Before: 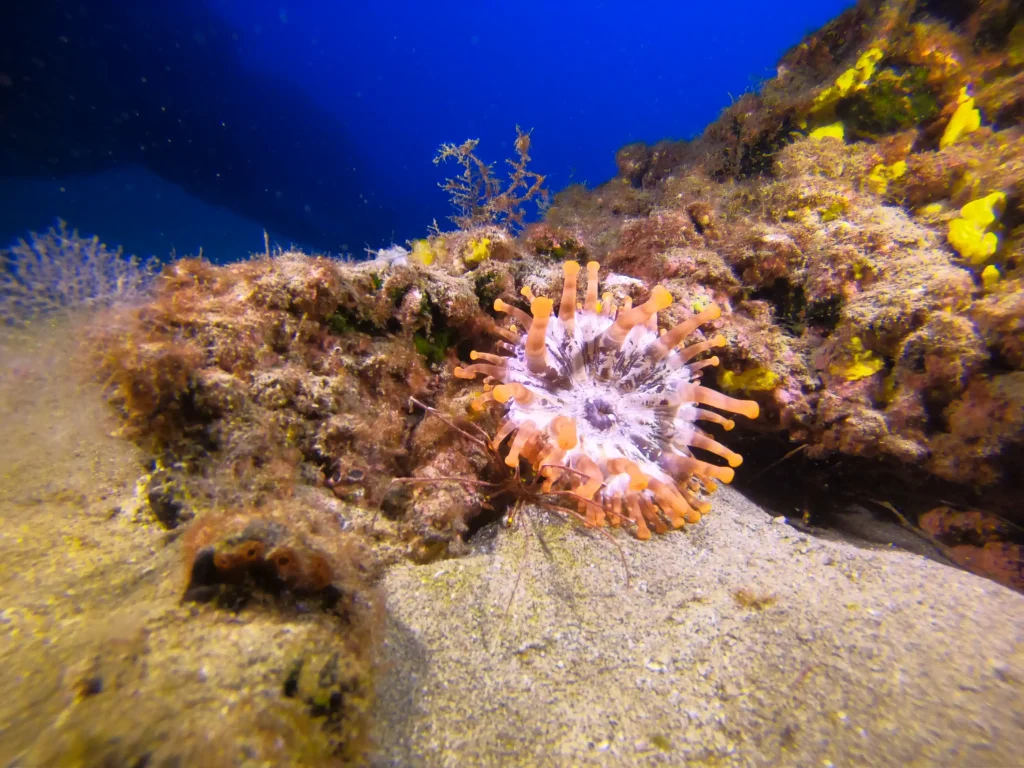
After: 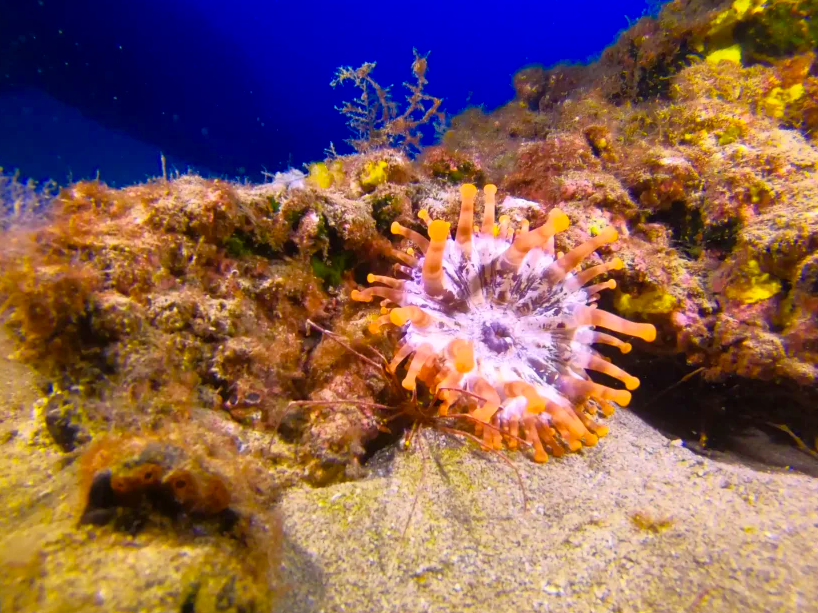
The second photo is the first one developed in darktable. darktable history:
crop and rotate: left 10.071%, top 10.071%, right 10.02%, bottom 10.02%
velvia: strength 32%, mid-tones bias 0.2
